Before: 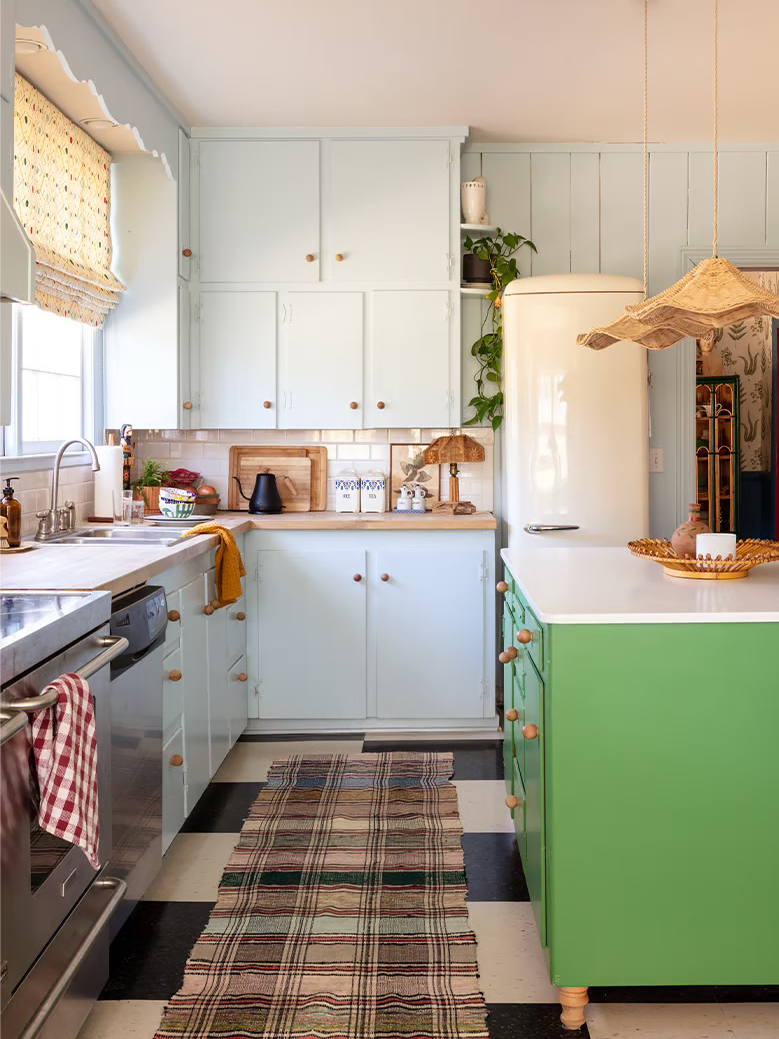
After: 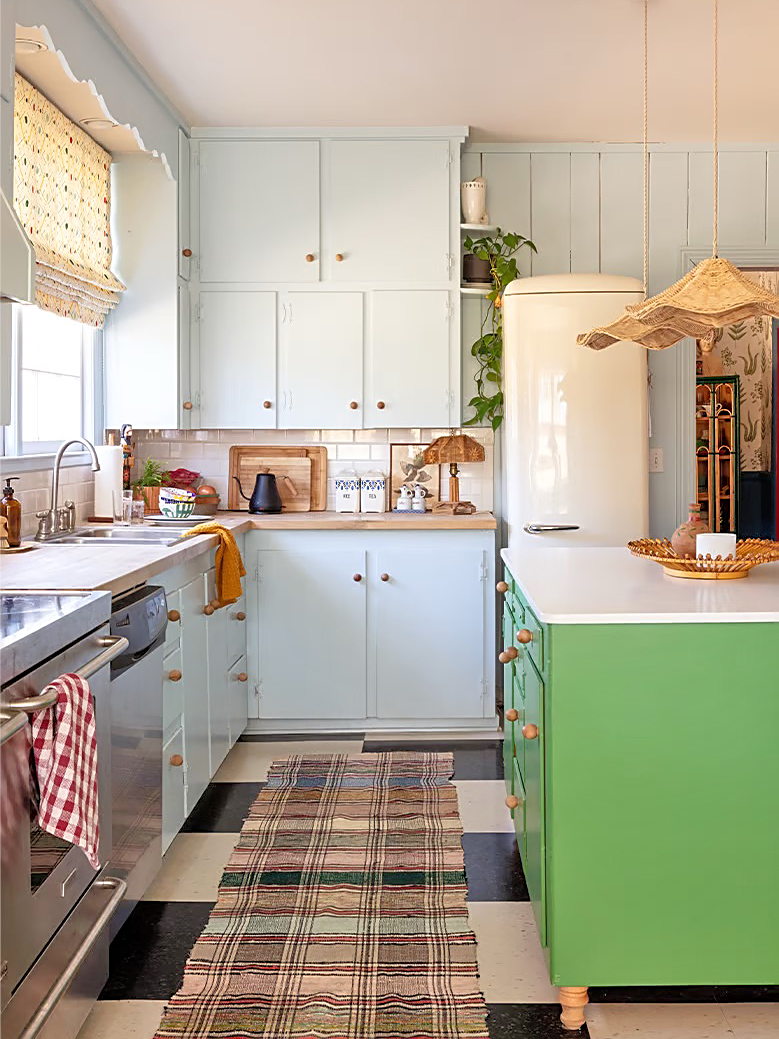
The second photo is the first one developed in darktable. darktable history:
sharpen: on, module defaults
tone equalizer: -7 EV 0.161 EV, -6 EV 0.614 EV, -5 EV 1.19 EV, -4 EV 1.3 EV, -3 EV 1.15 EV, -2 EV 0.6 EV, -1 EV 0.145 EV
